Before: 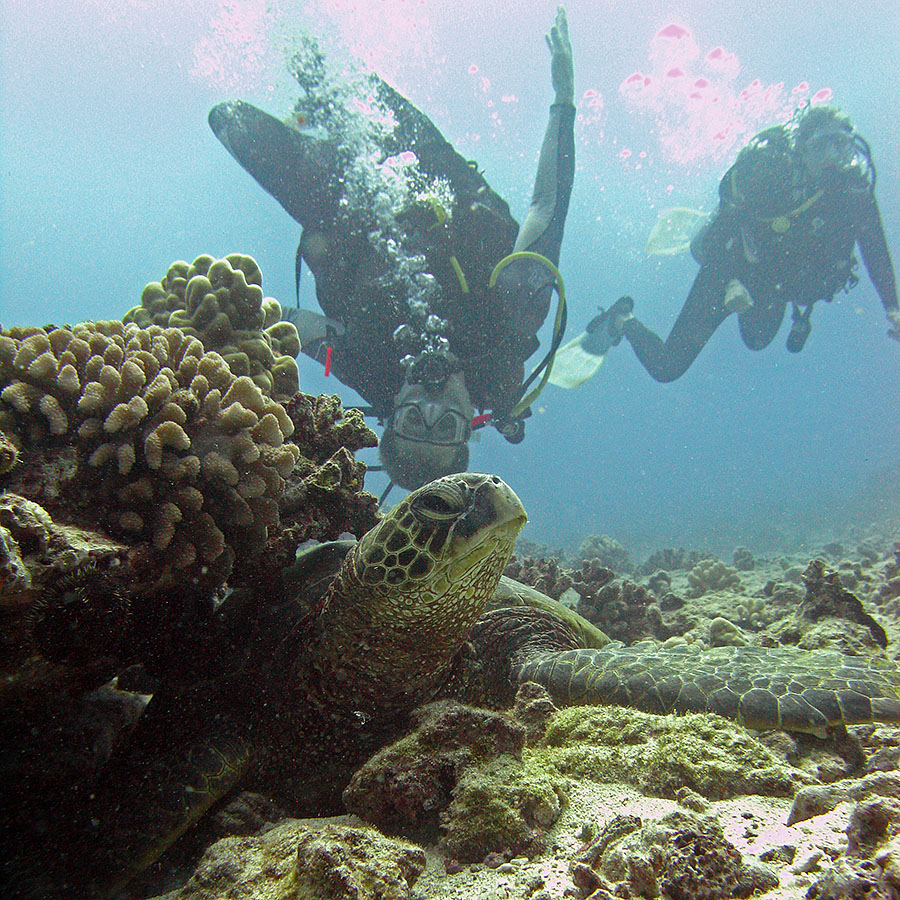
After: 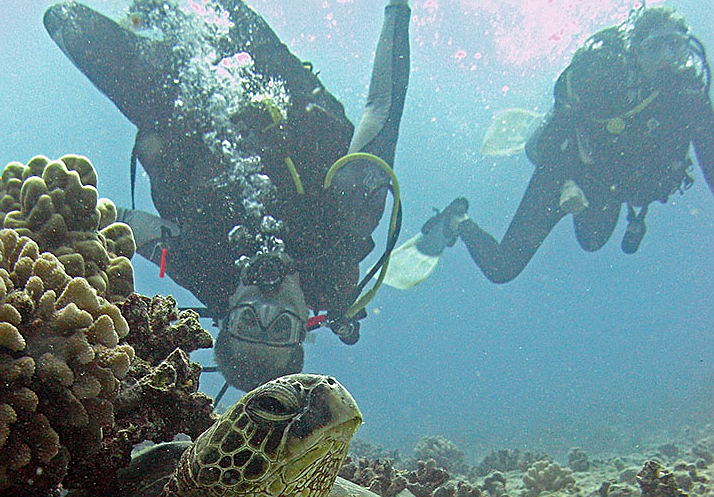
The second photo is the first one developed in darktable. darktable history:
crop: left 18.398%, top 11.085%, right 2.248%, bottom 33.639%
sharpen: on, module defaults
